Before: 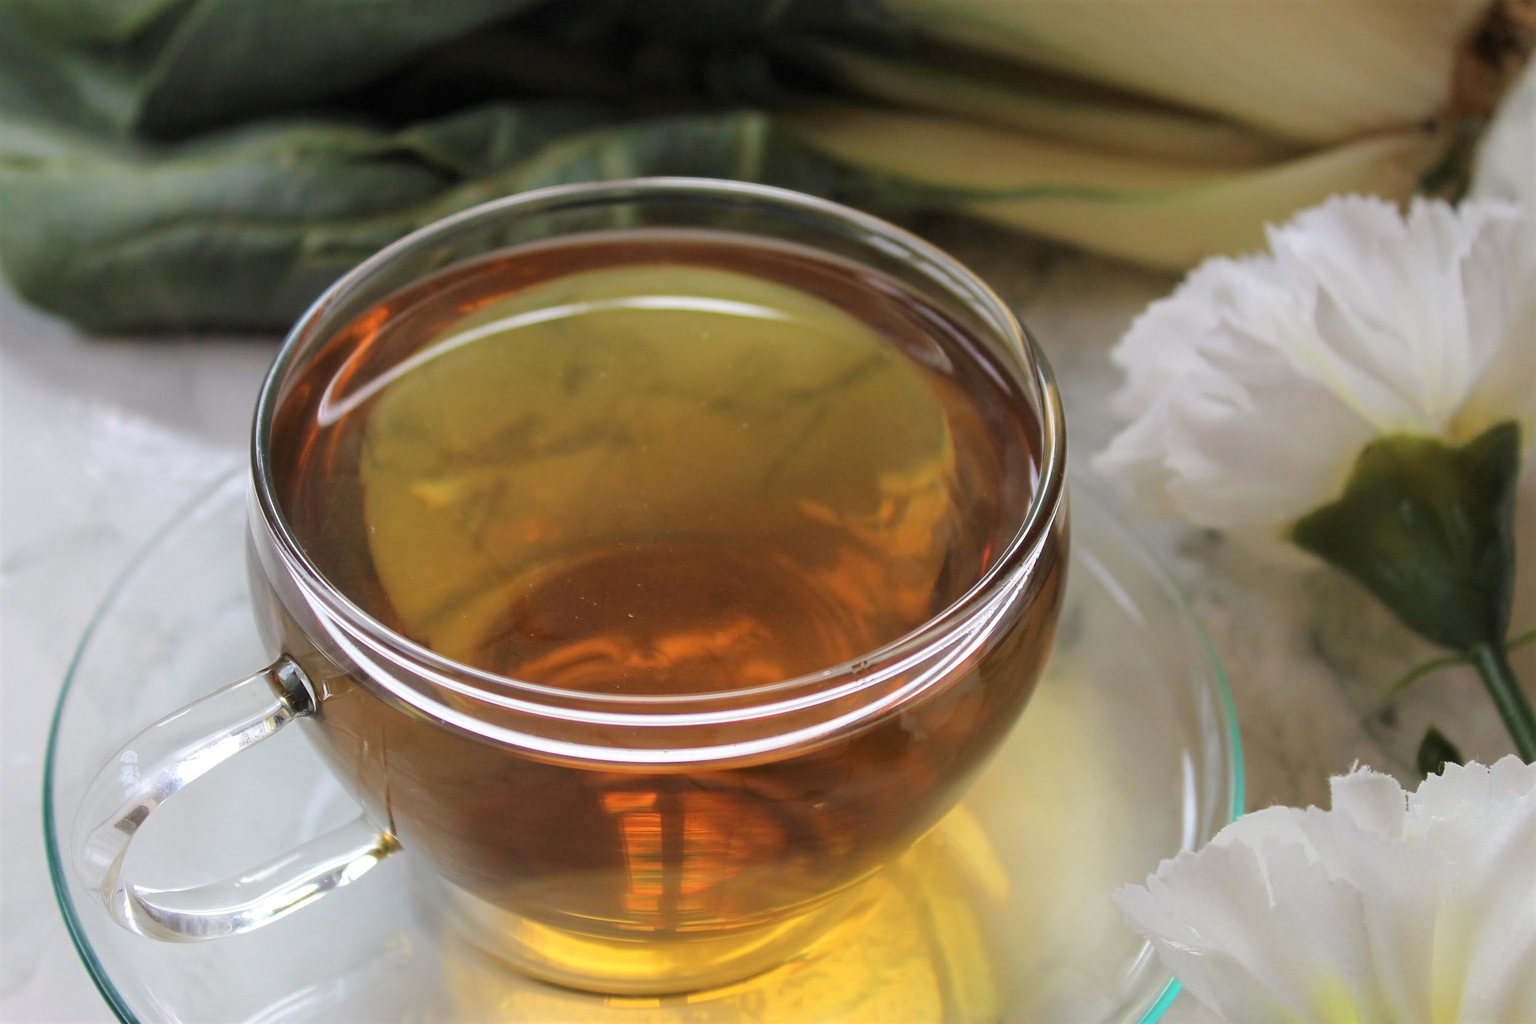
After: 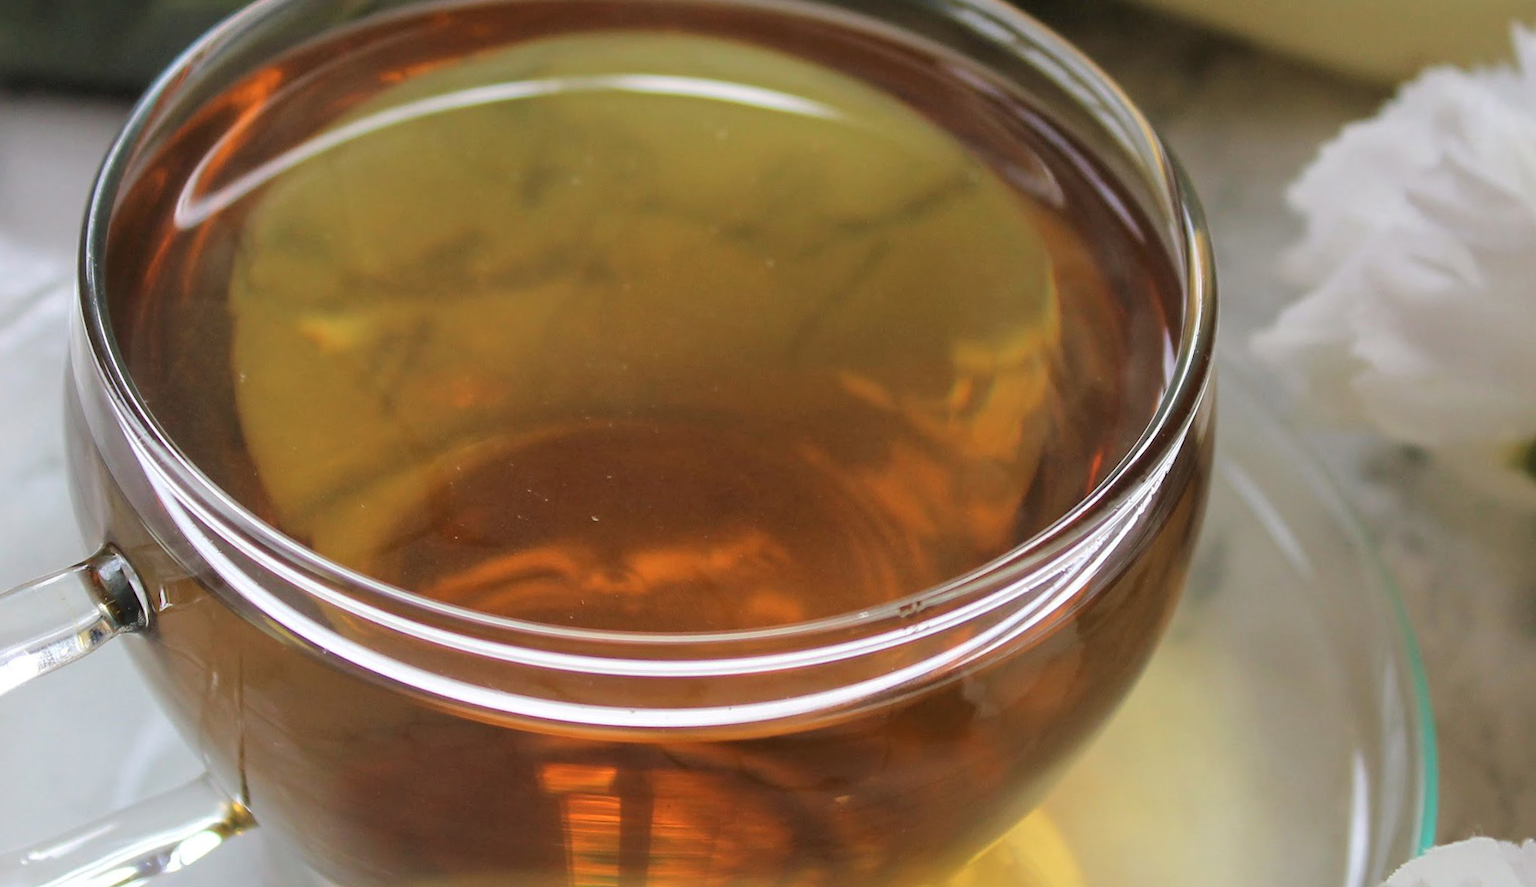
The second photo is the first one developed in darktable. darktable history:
crop and rotate: angle -3.37°, left 9.79%, top 20.73%, right 12.42%, bottom 11.82%
shadows and highlights: shadows 20.55, highlights -20.99, soften with gaussian
